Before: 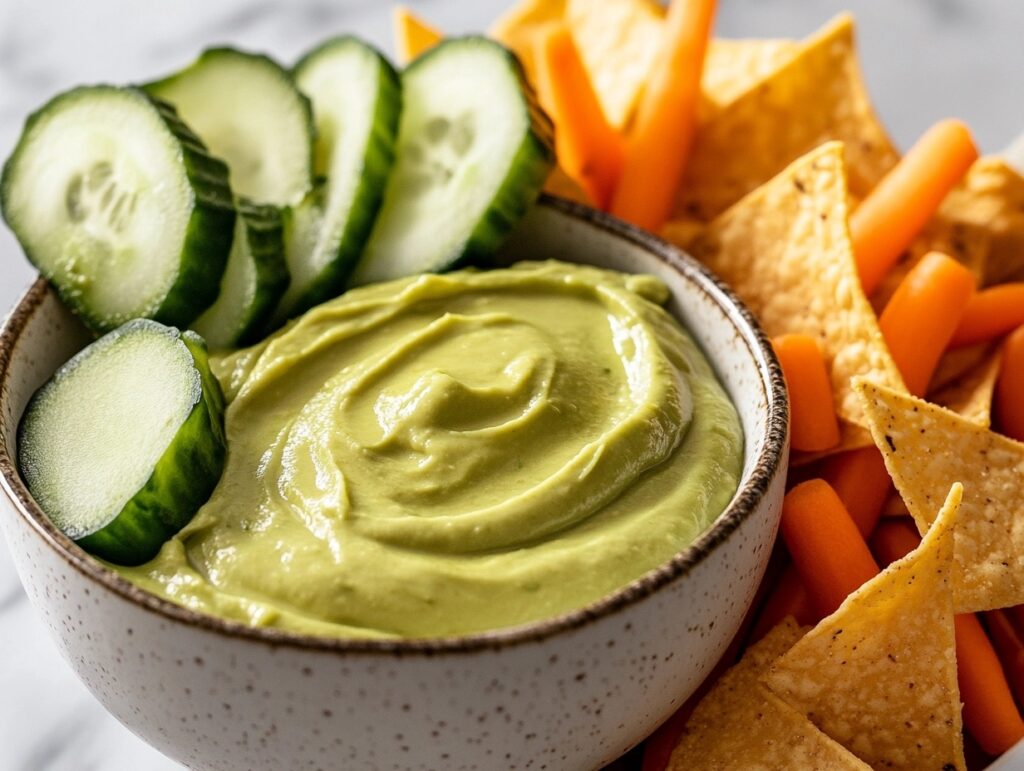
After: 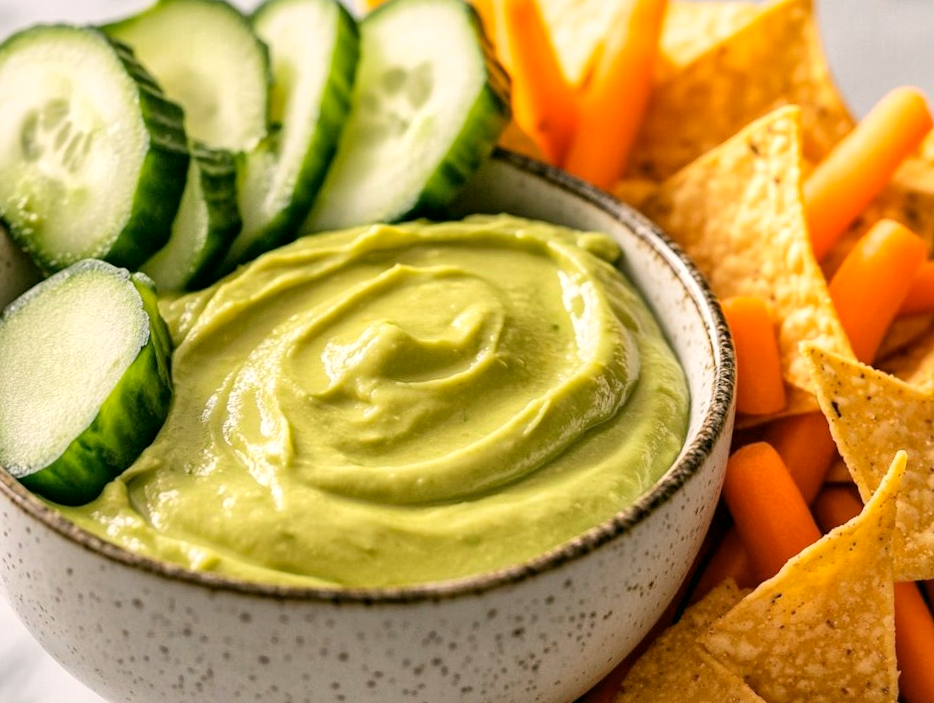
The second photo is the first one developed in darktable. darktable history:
exposure: black level correction 0.001, exposure 0.5 EV, compensate exposure bias true, compensate highlight preservation false
global tonemap: drago (1, 100), detail 1
color correction: highlights a* 4.02, highlights b* 4.98, shadows a* -7.55, shadows b* 4.98
crop and rotate: angle -1.96°, left 3.097%, top 4.154%, right 1.586%, bottom 0.529%
